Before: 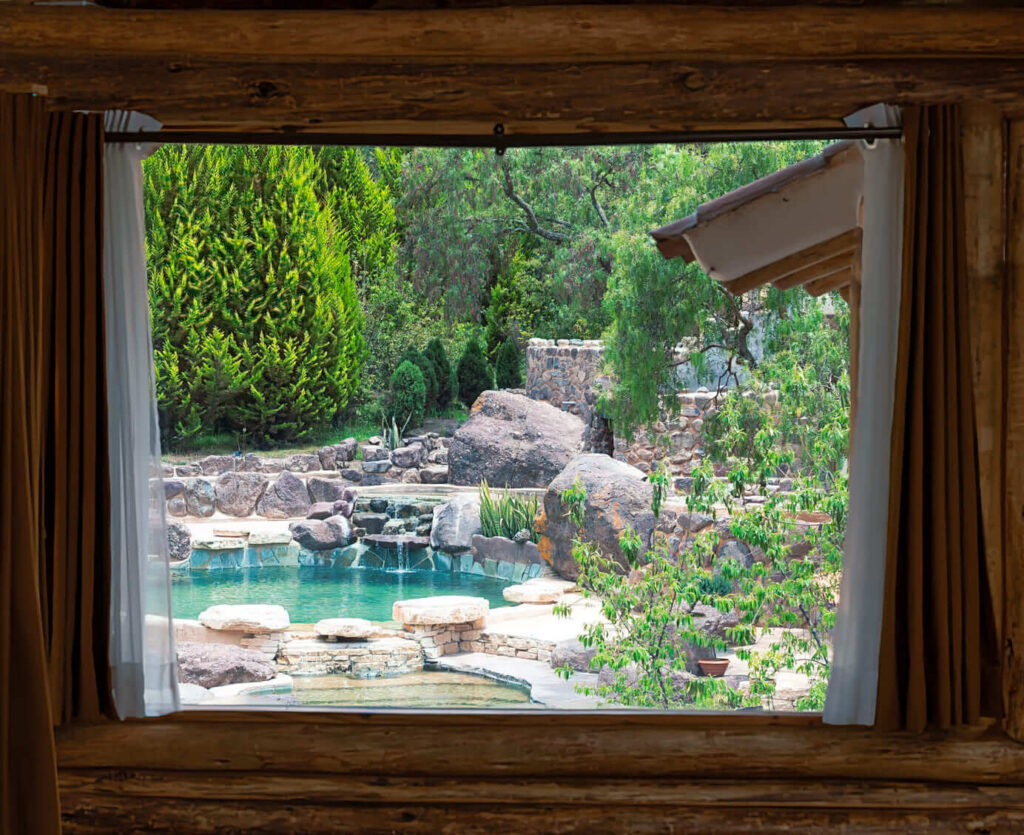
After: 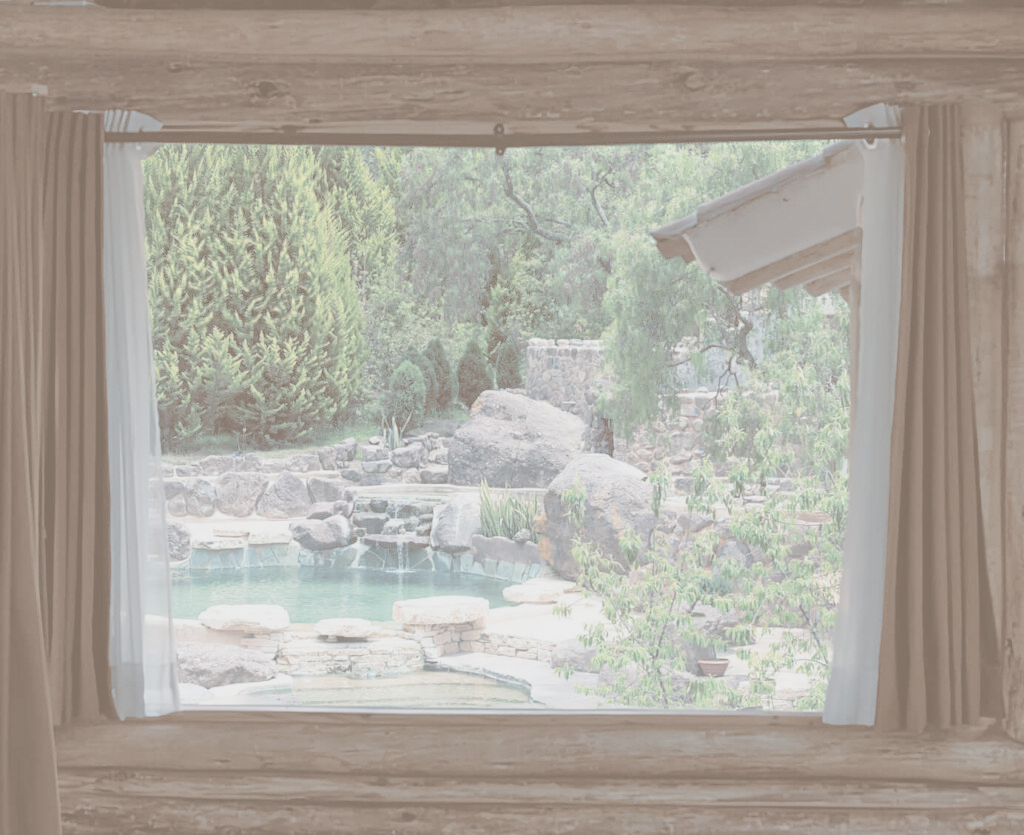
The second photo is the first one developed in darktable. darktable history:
color correction: saturation 0.85
contrast brightness saturation: contrast -0.32, brightness 0.75, saturation -0.78
velvia: on, module defaults
split-toning: shadows › hue 32.4°, shadows › saturation 0.51, highlights › hue 180°, highlights › saturation 0, balance -60.17, compress 55.19%
